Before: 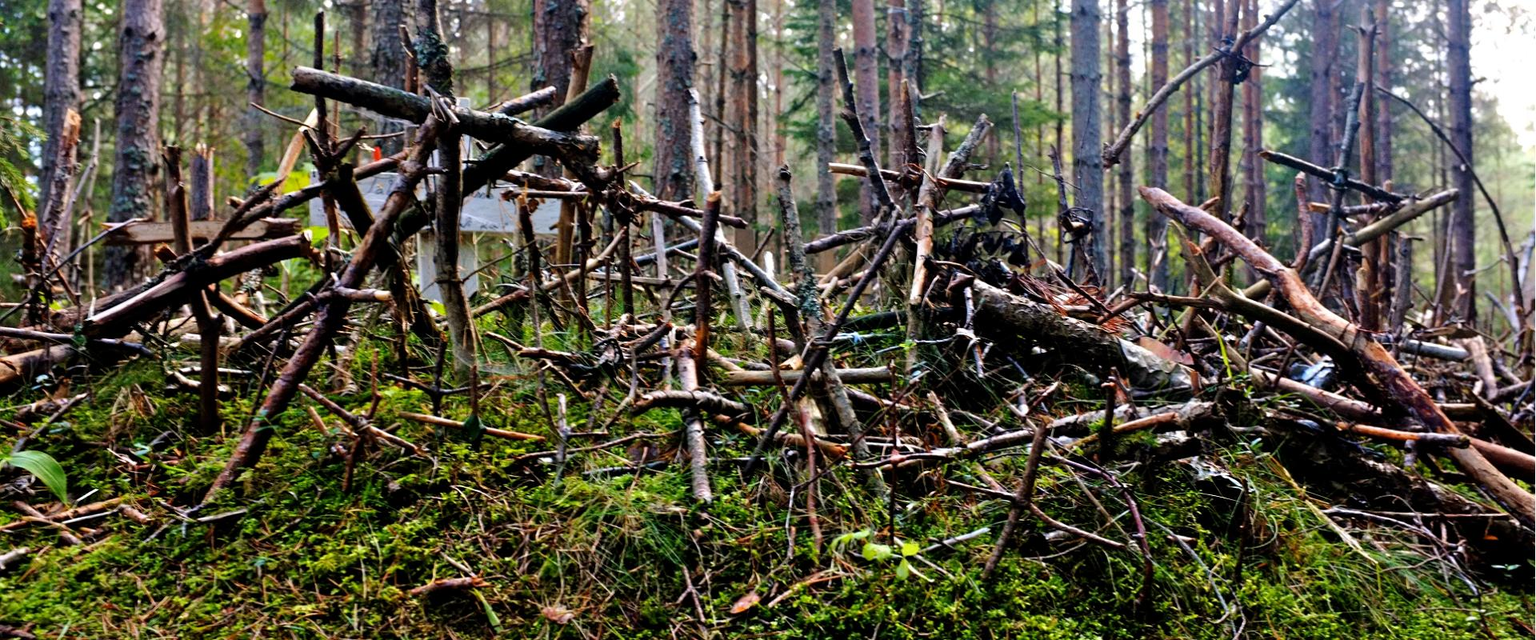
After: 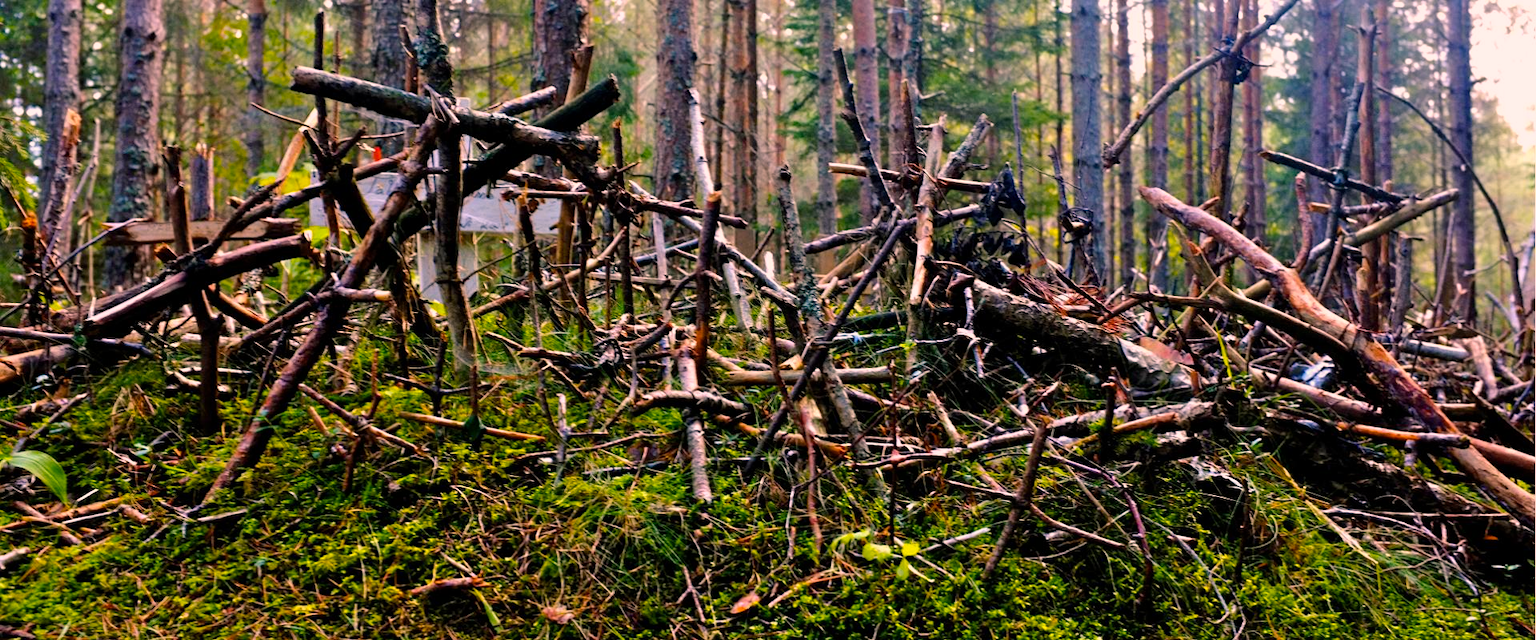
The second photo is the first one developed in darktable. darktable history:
color balance rgb: highlights gain › chroma 4.49%, highlights gain › hue 31.76°, linear chroma grading › global chroma 14.382%, perceptual saturation grading › global saturation 12.068%
